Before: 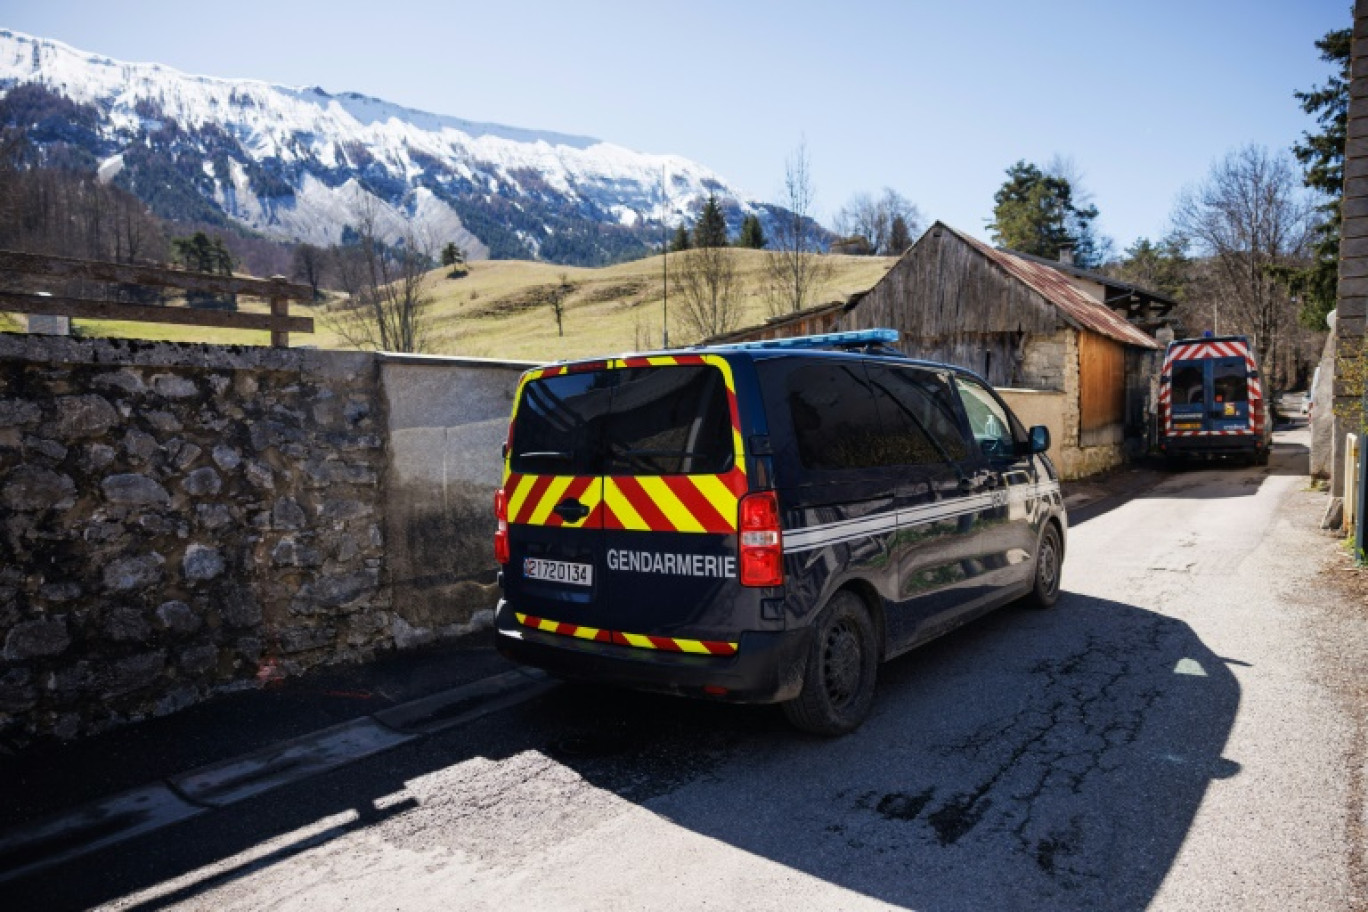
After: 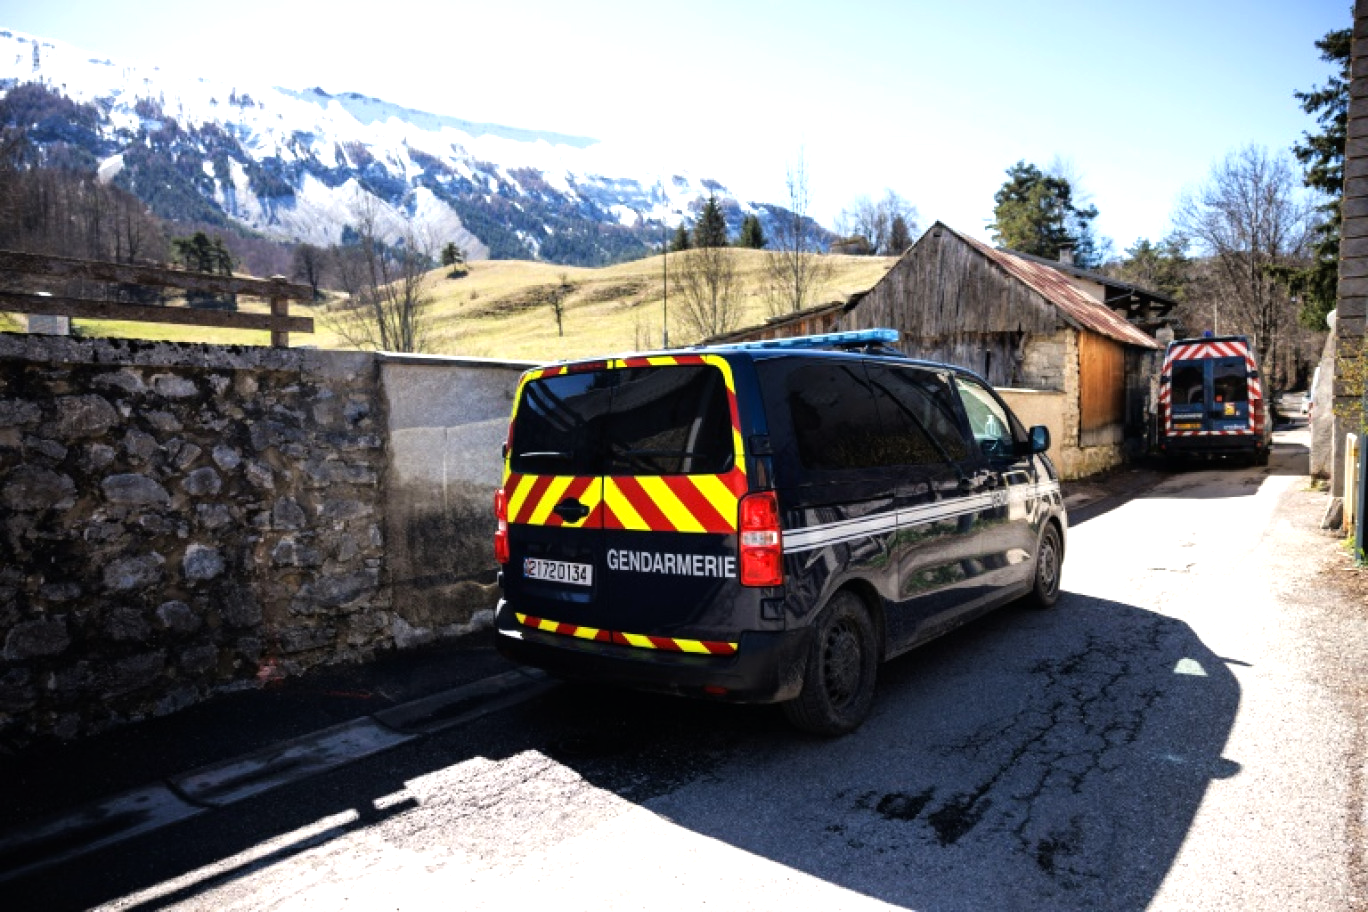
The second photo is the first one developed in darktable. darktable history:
tone equalizer: -8 EV -0.769 EV, -7 EV -0.673 EV, -6 EV -0.627 EV, -5 EV -0.388 EV, -3 EV 0.372 EV, -2 EV 0.6 EV, -1 EV 0.683 EV, +0 EV 0.728 EV
